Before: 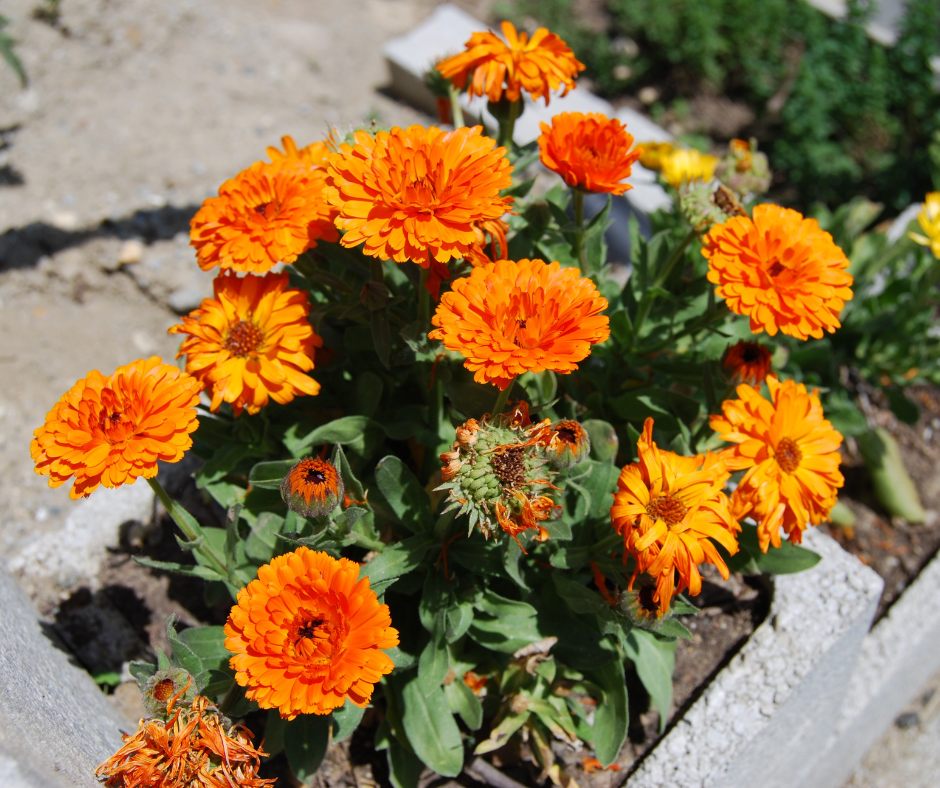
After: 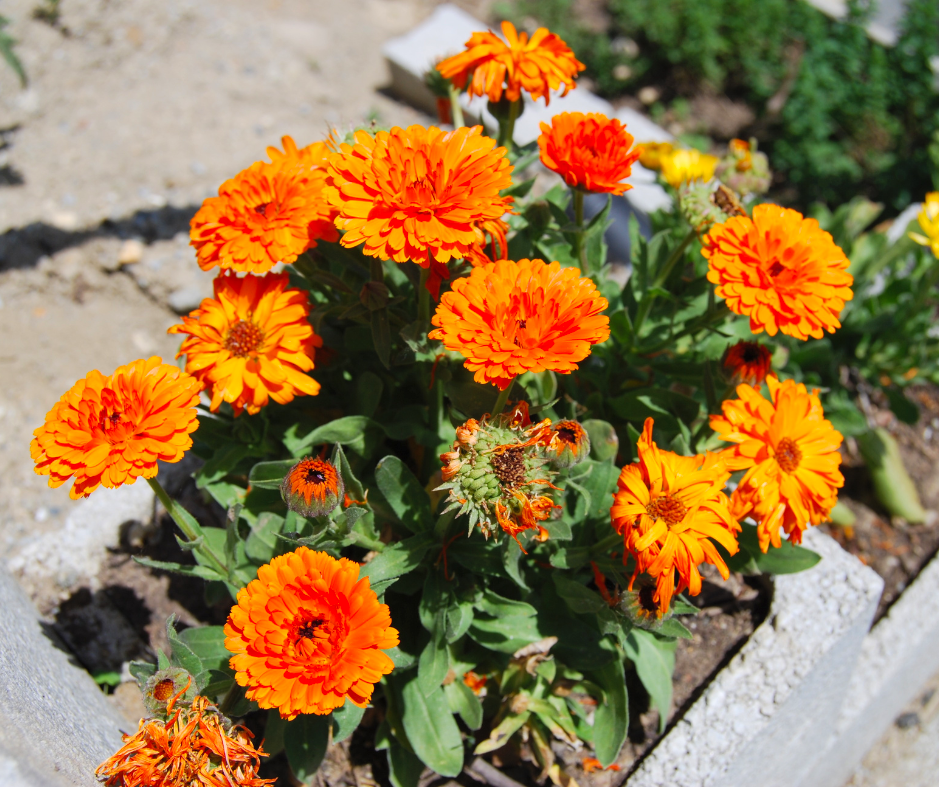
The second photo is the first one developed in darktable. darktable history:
contrast brightness saturation: contrast 0.07, brightness 0.08, saturation 0.18
